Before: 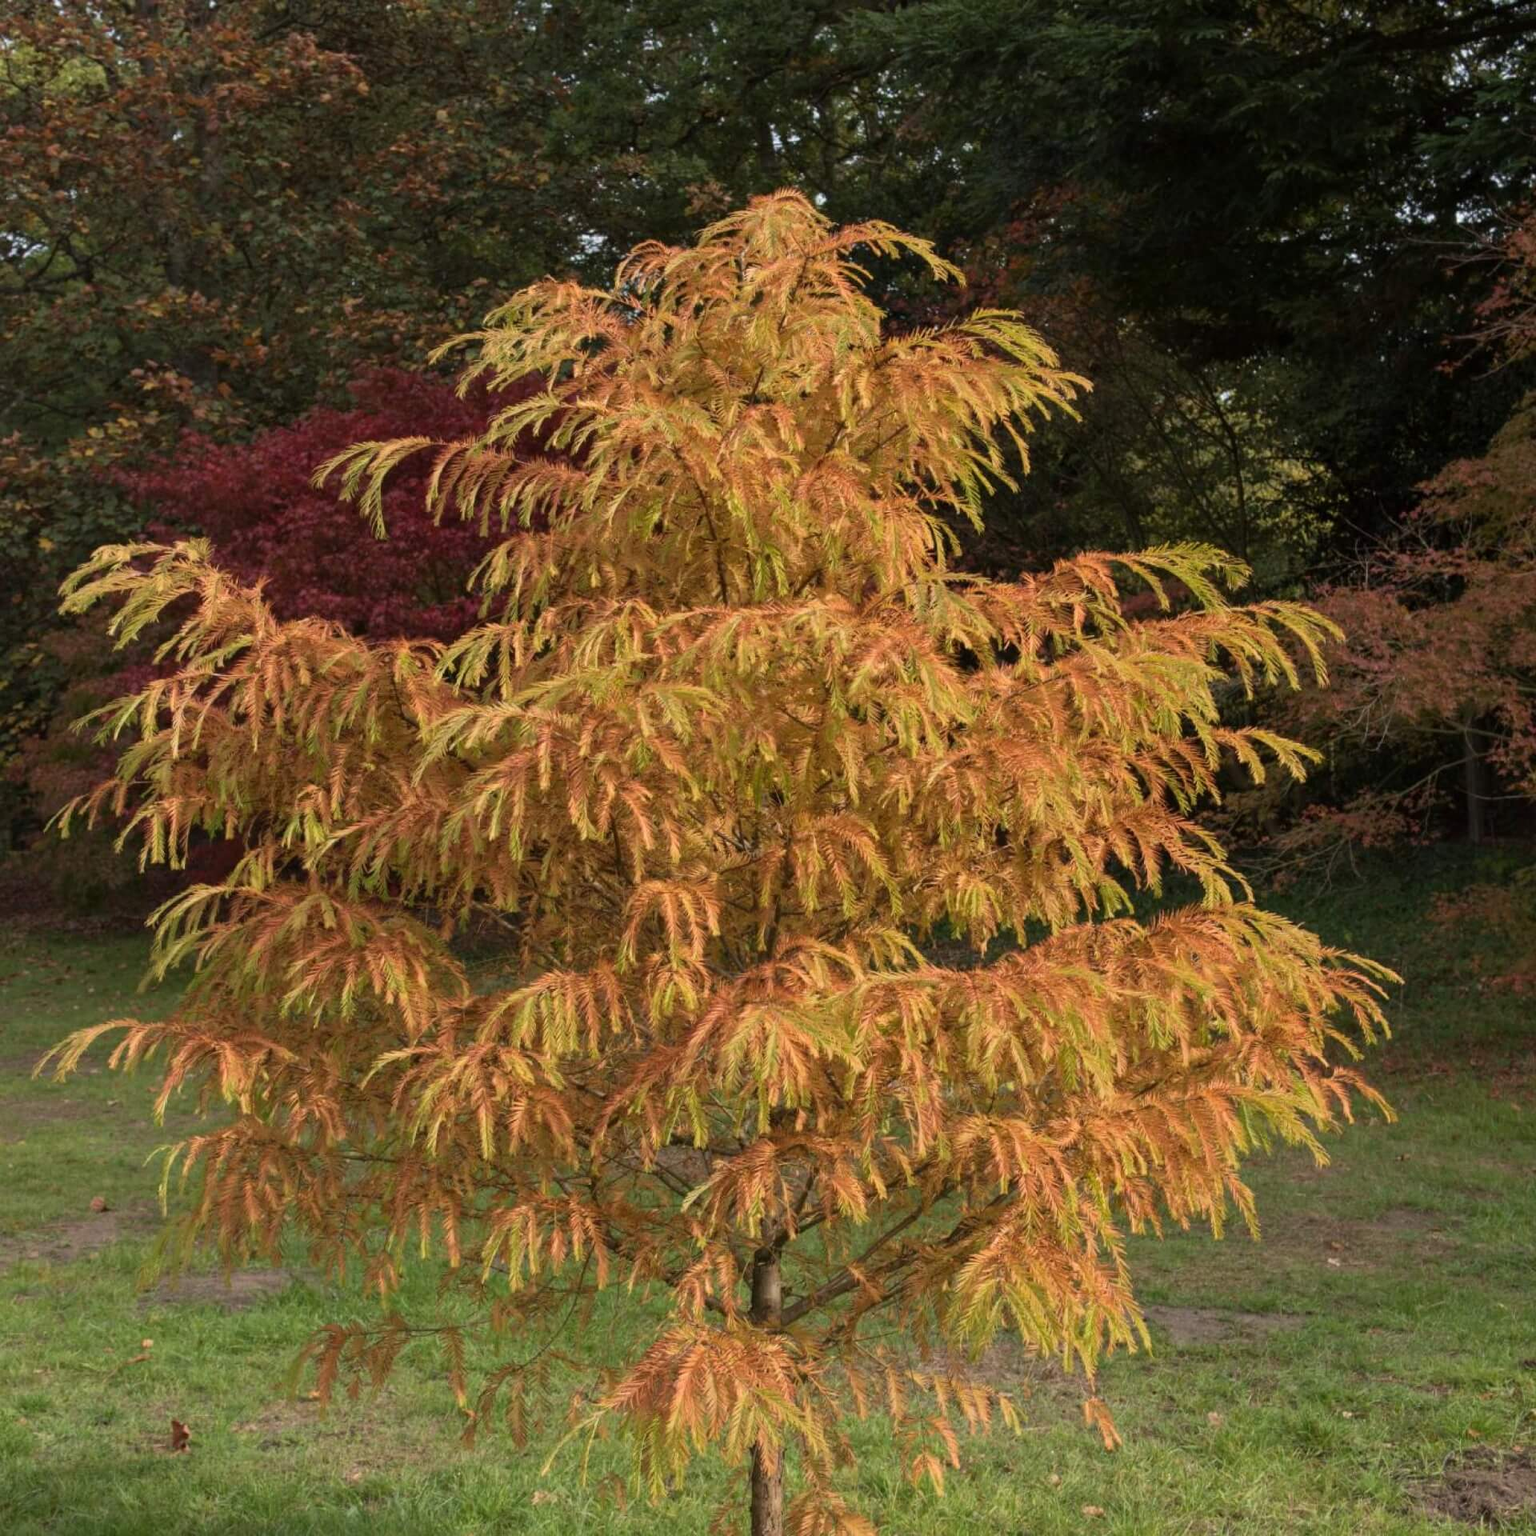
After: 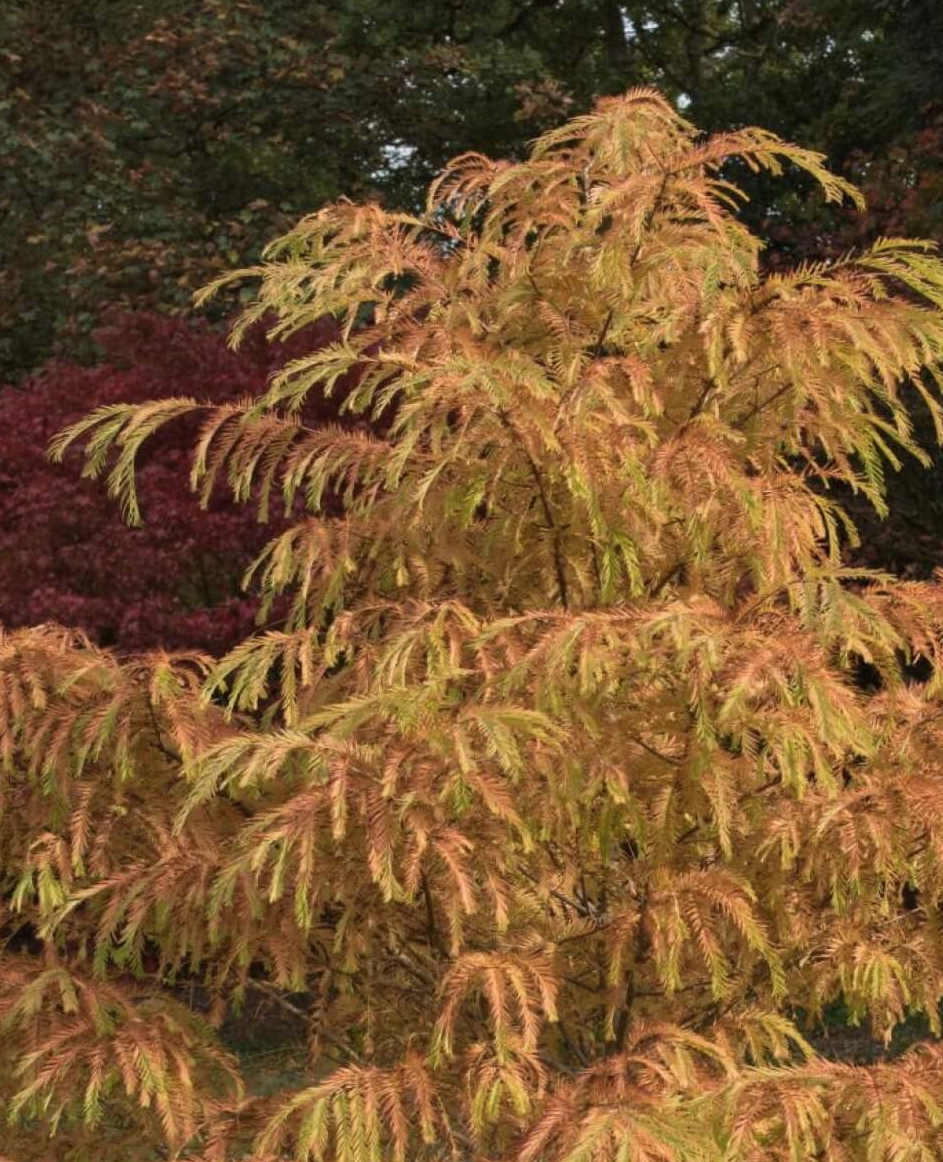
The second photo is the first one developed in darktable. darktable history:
color zones: curves: ch1 [(0, 0.469) (0.01, 0.469) (0.12, 0.446) (0.248, 0.469) (0.5, 0.5) (0.748, 0.5) (0.99, 0.469) (1, 0.469)]
crop: left 17.85%, top 7.757%, right 32.99%, bottom 31.681%
